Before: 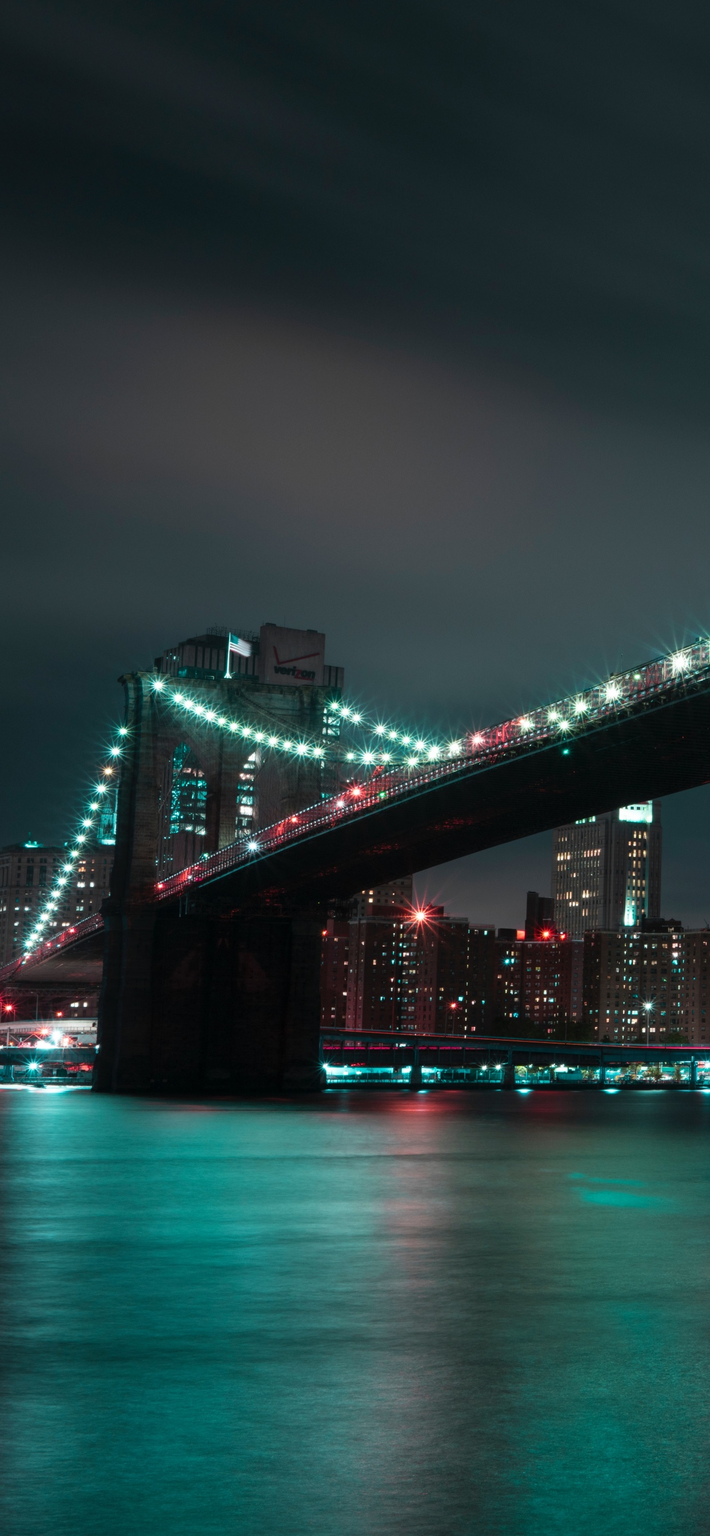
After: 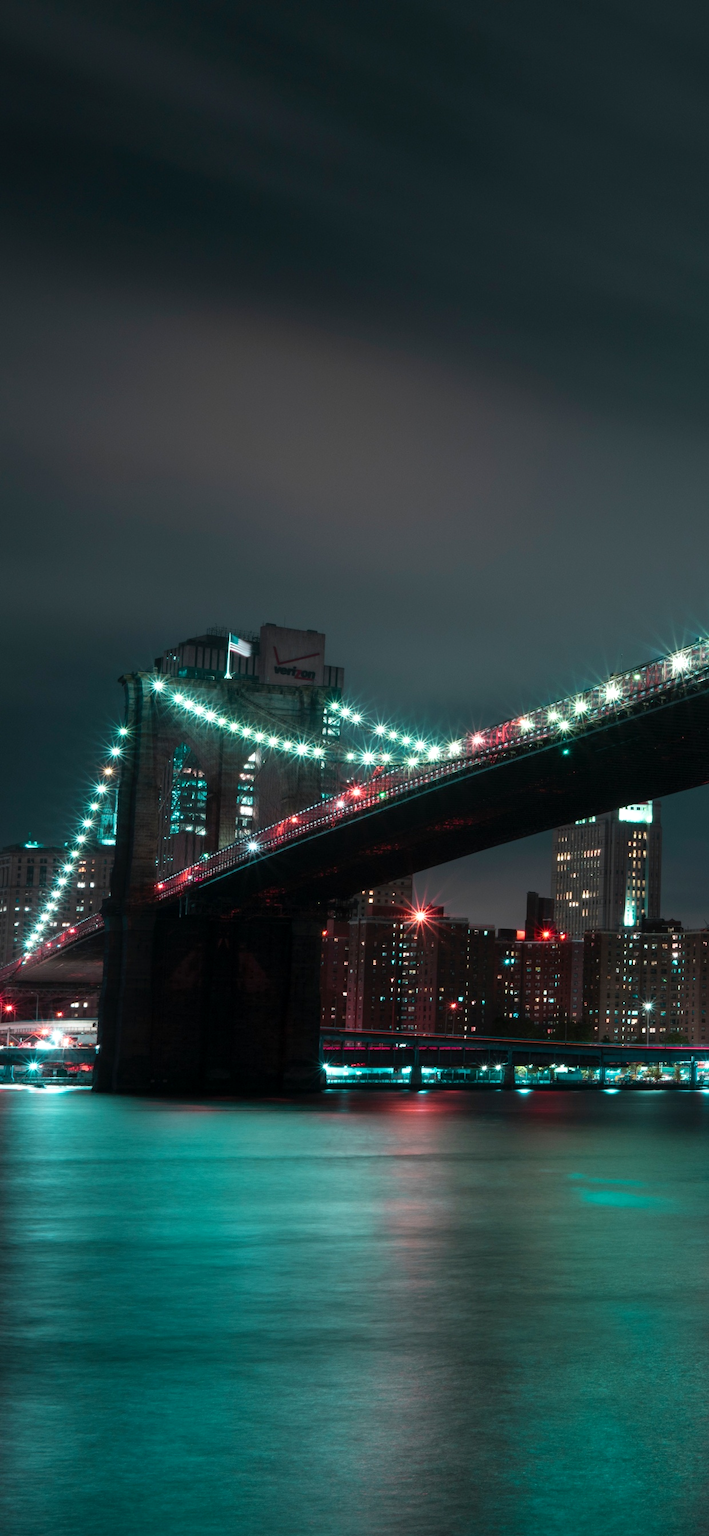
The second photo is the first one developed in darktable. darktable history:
exposure: black level correction 0.001, exposure 0.143 EV, compensate highlight preservation false
